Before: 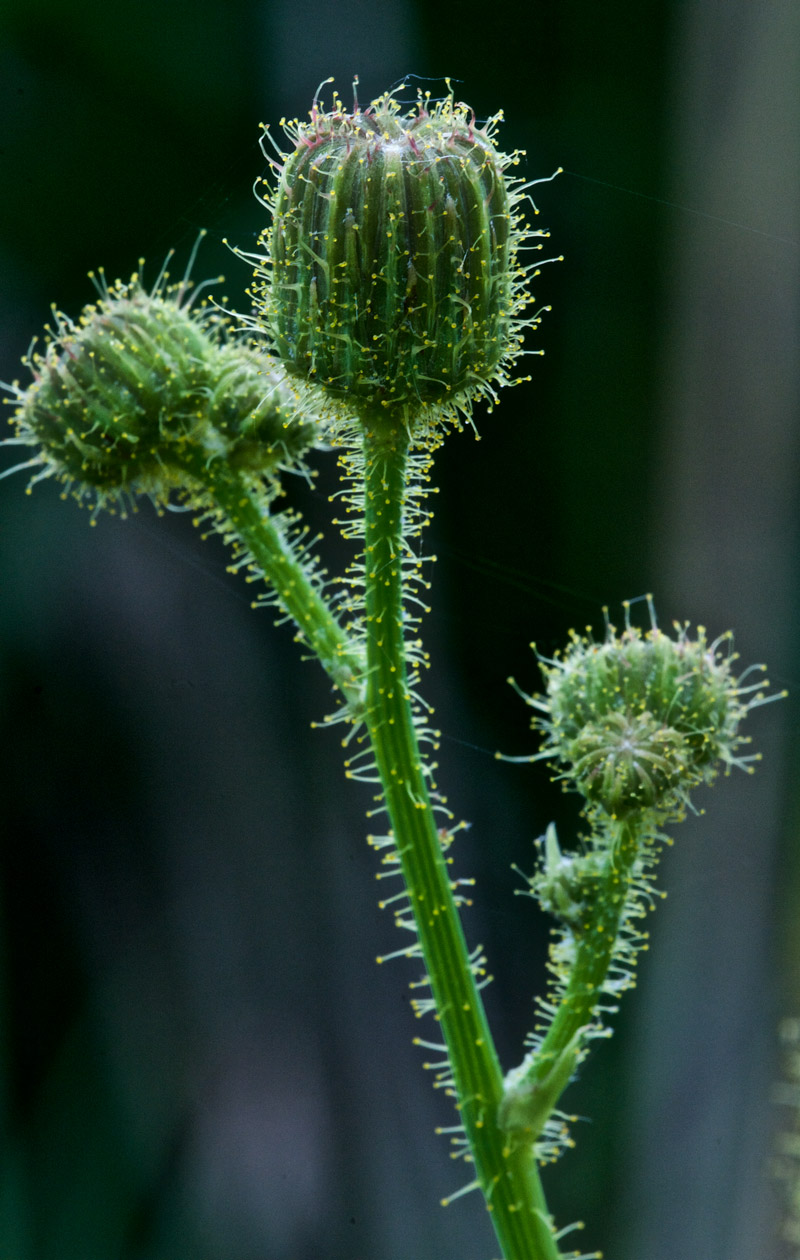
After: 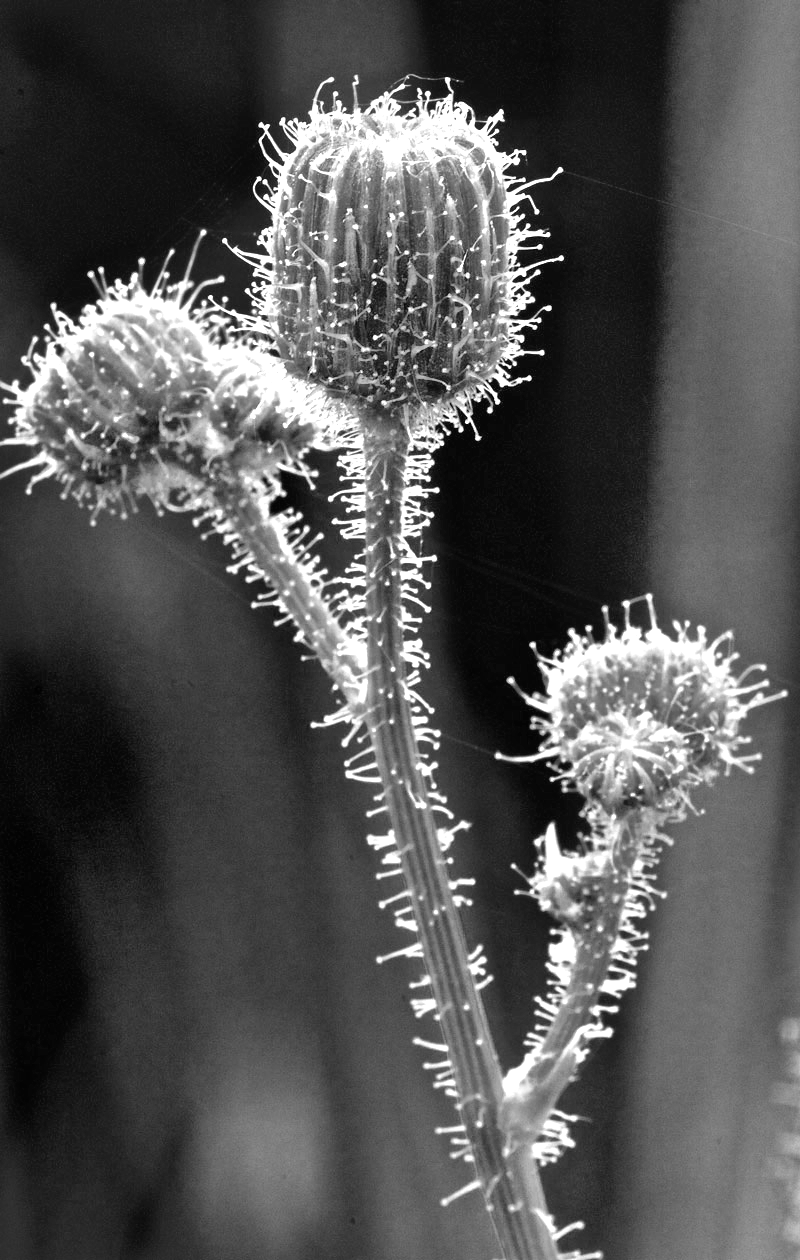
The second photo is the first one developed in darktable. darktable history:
white balance: red 8, blue 8
monochrome: a -74.22, b 78.2
color contrast: green-magenta contrast 1.55, blue-yellow contrast 1.83
